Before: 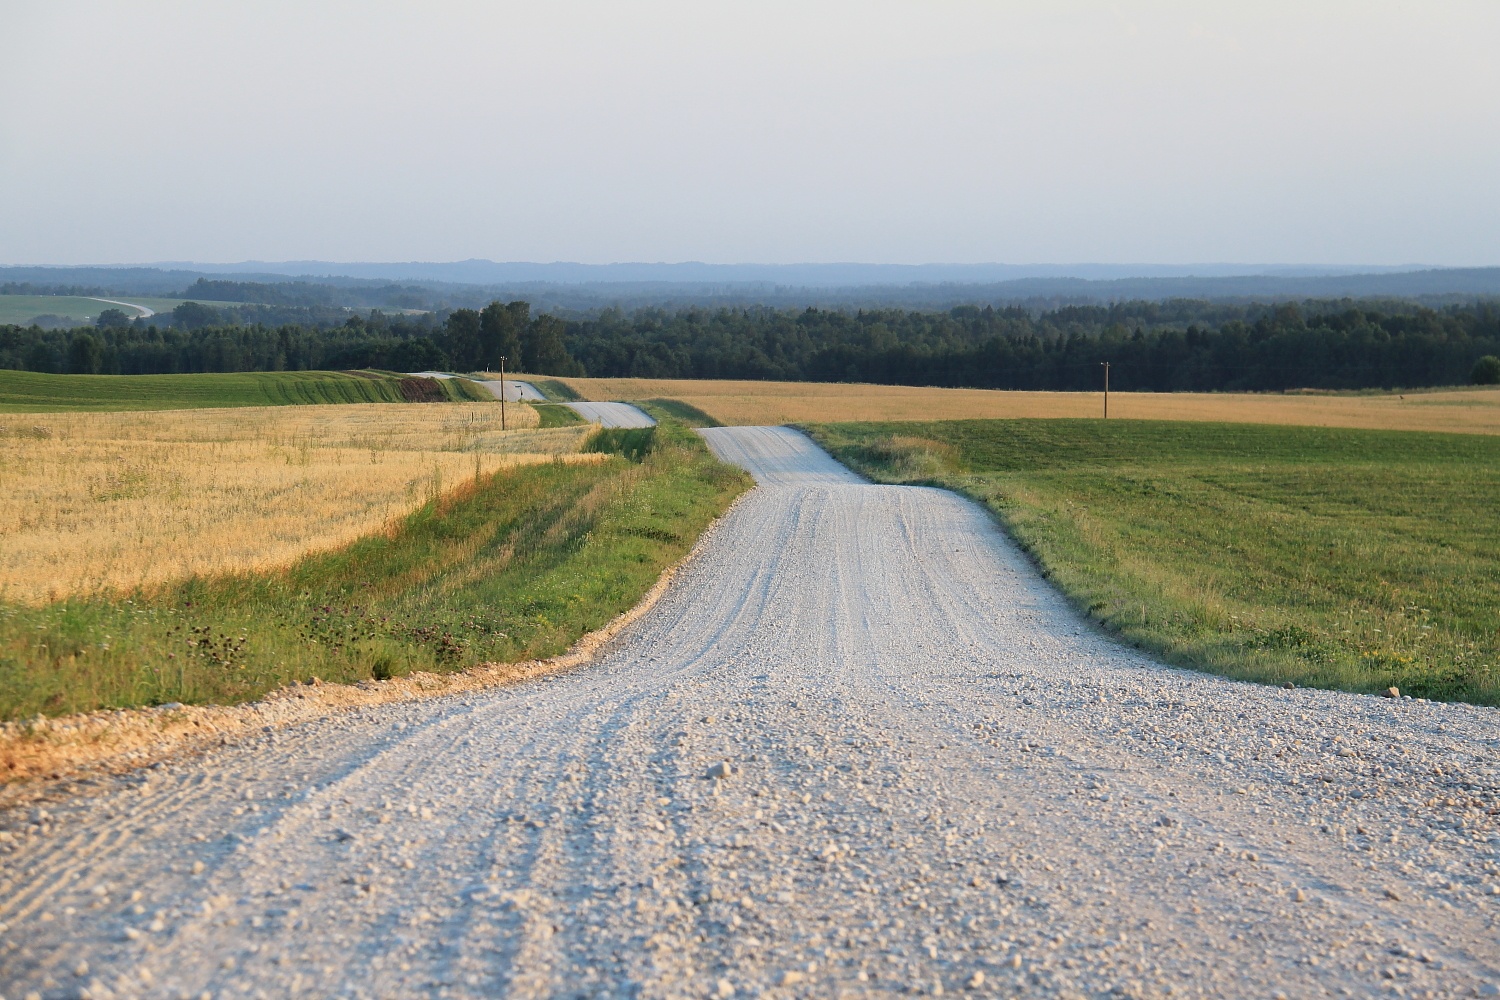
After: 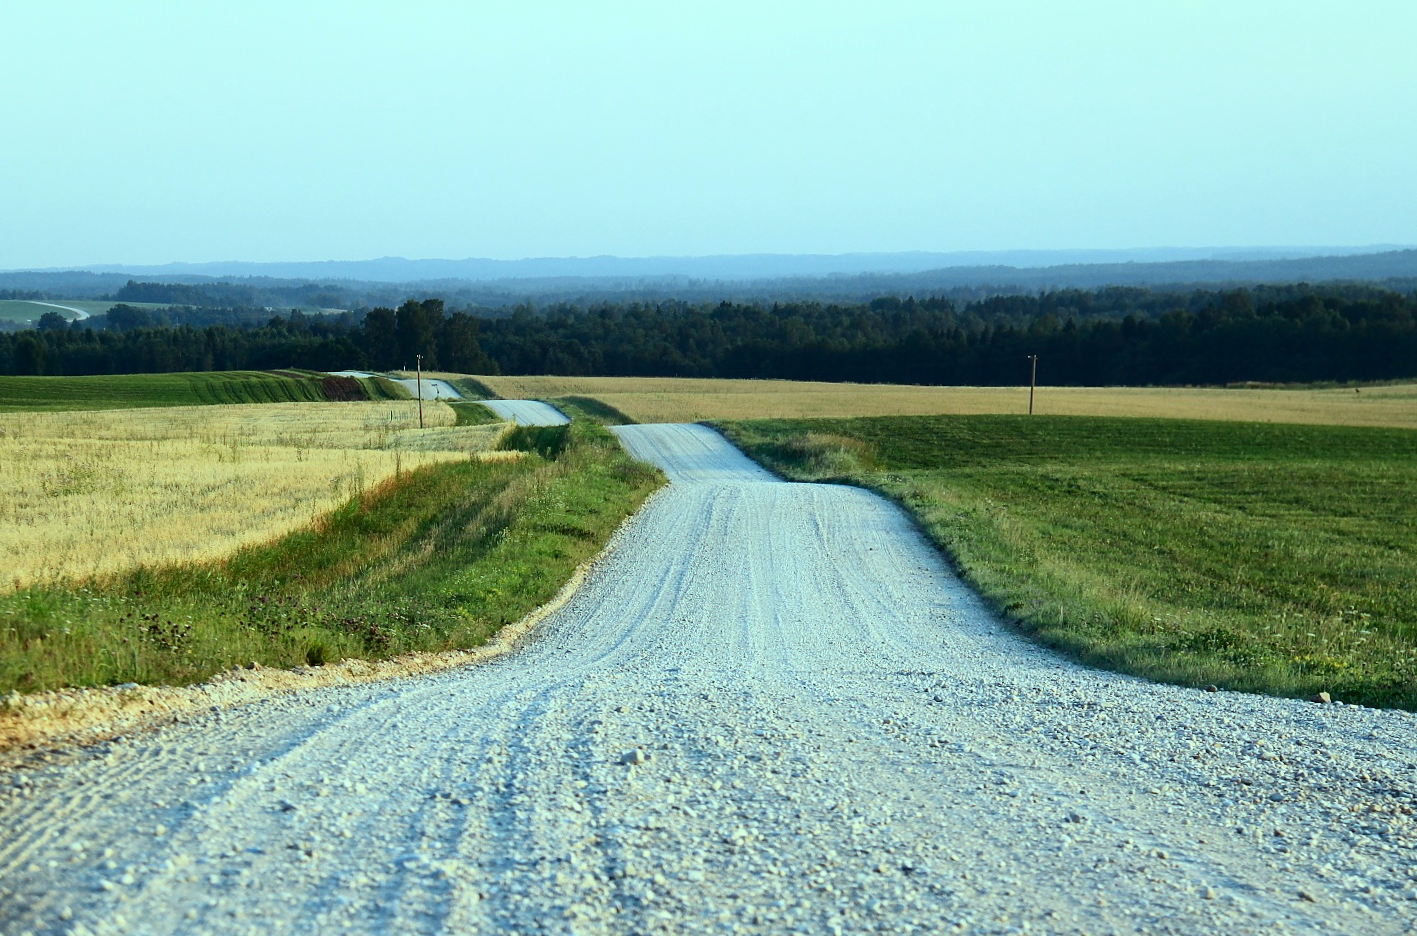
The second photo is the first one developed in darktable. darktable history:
color balance: mode lift, gamma, gain (sRGB), lift [0.997, 0.979, 1.021, 1.011], gamma [1, 1.084, 0.916, 0.998], gain [1, 0.87, 1.13, 1.101], contrast 4.55%, contrast fulcrum 38.24%, output saturation 104.09%
contrast brightness saturation: contrast 0.2, brightness -0.11, saturation 0.1
rotate and perspective: rotation 0.062°, lens shift (vertical) 0.115, lens shift (horizontal) -0.133, crop left 0.047, crop right 0.94, crop top 0.061, crop bottom 0.94
